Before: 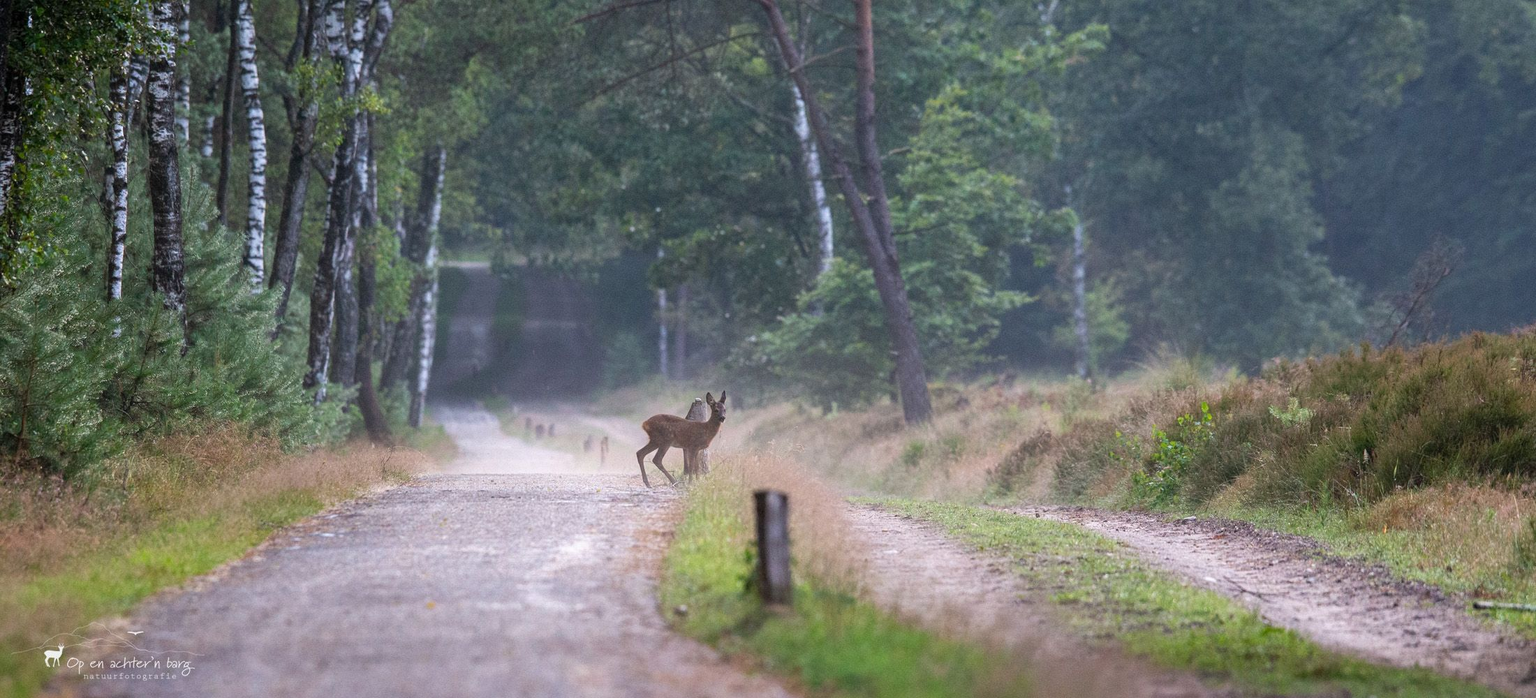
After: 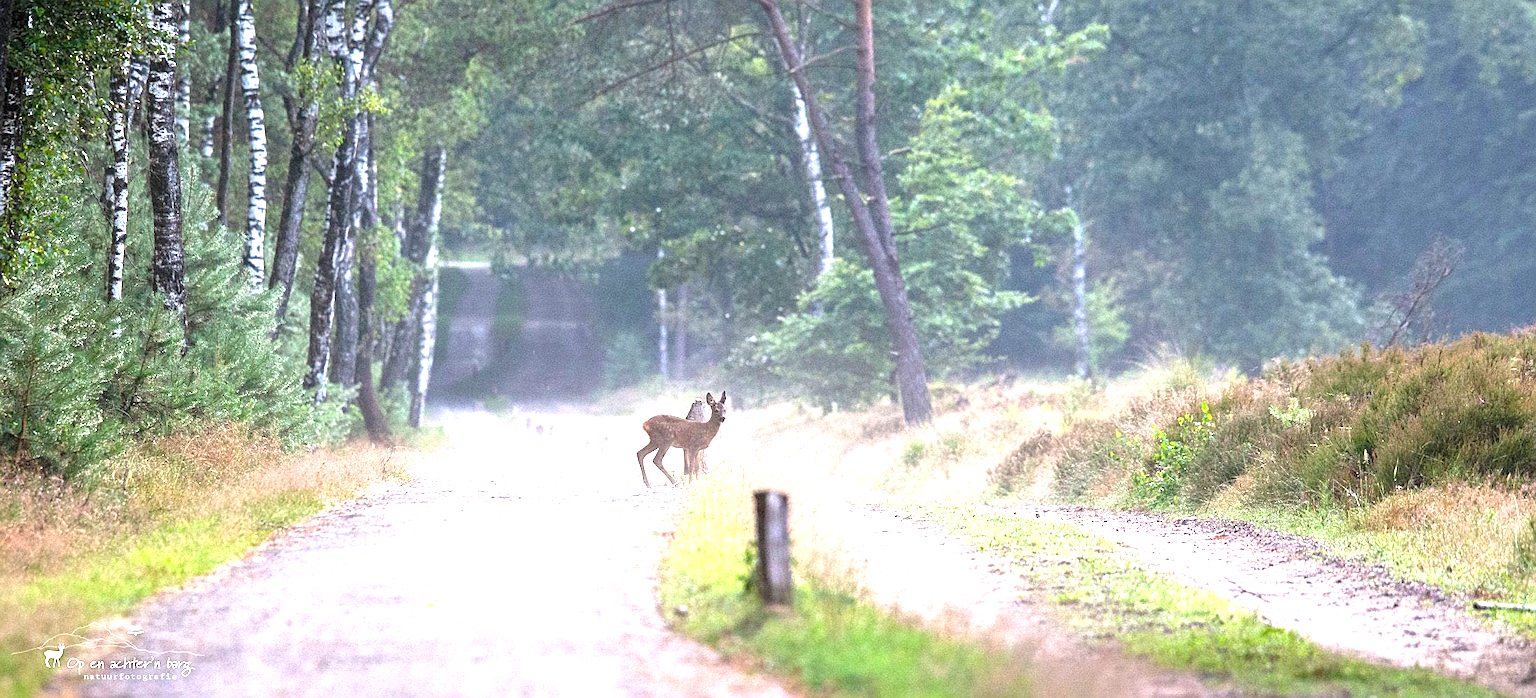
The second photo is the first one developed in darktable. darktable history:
exposure: black level correction 0, exposure 1.551 EV, compensate highlight preservation false
sharpen: on, module defaults
